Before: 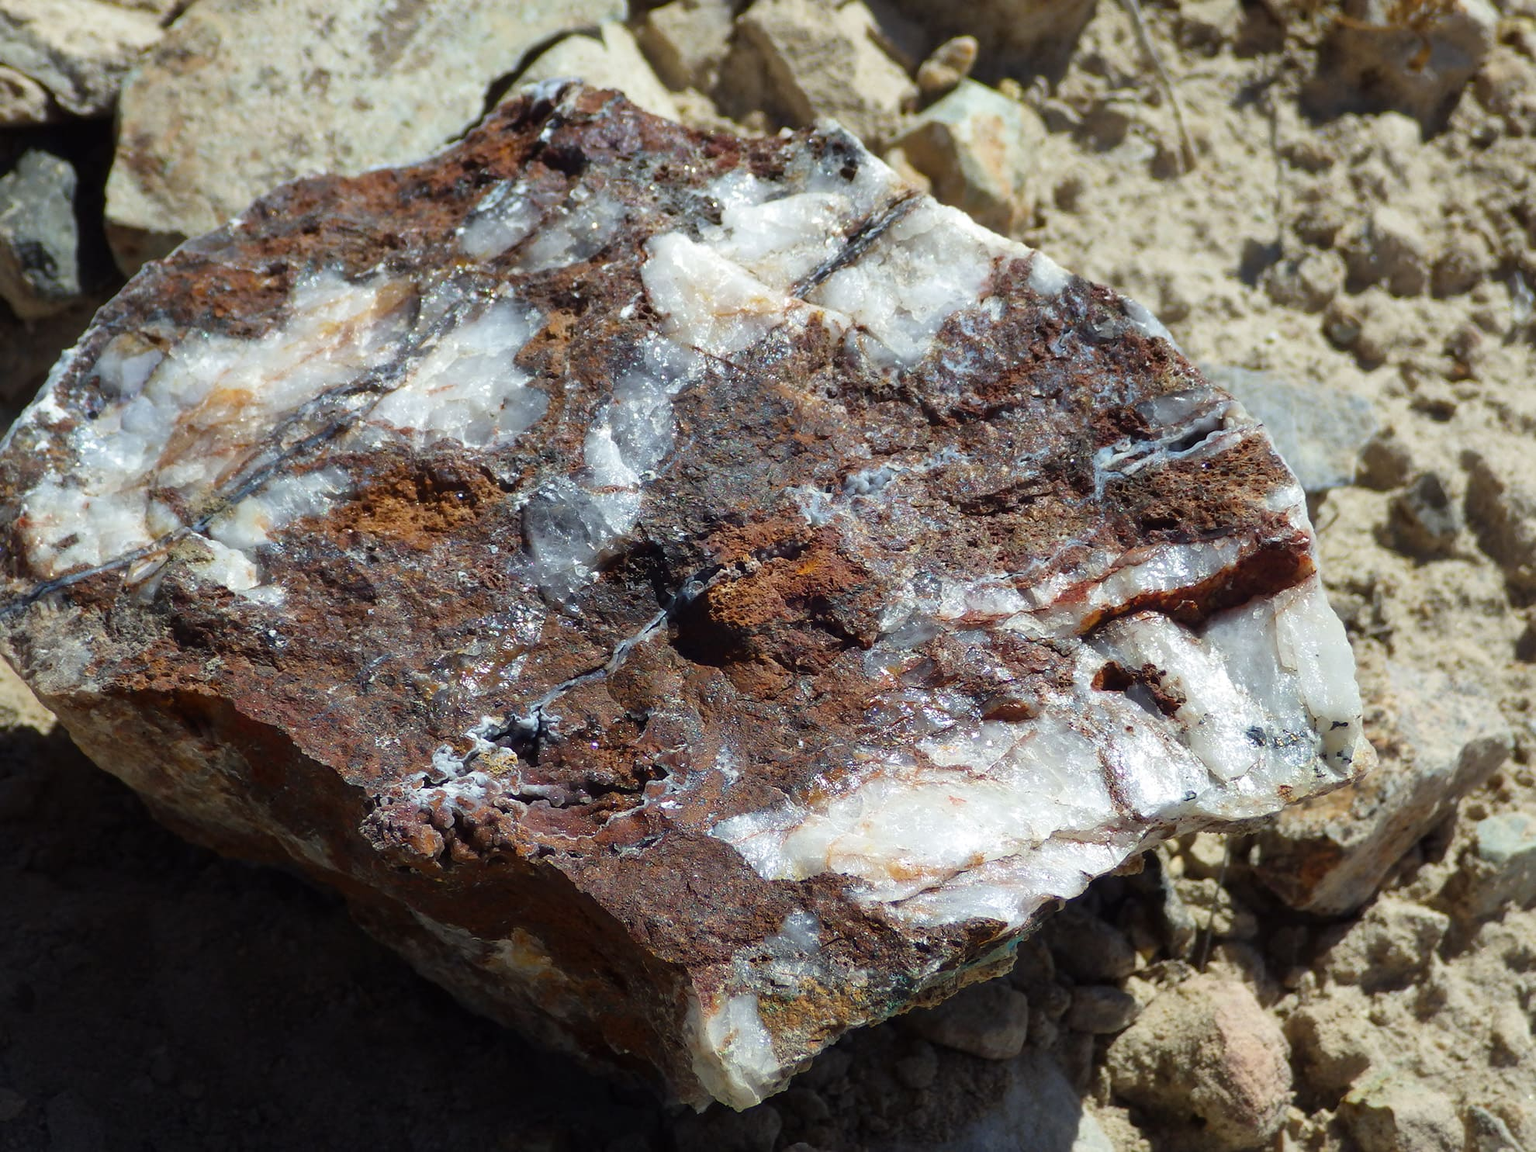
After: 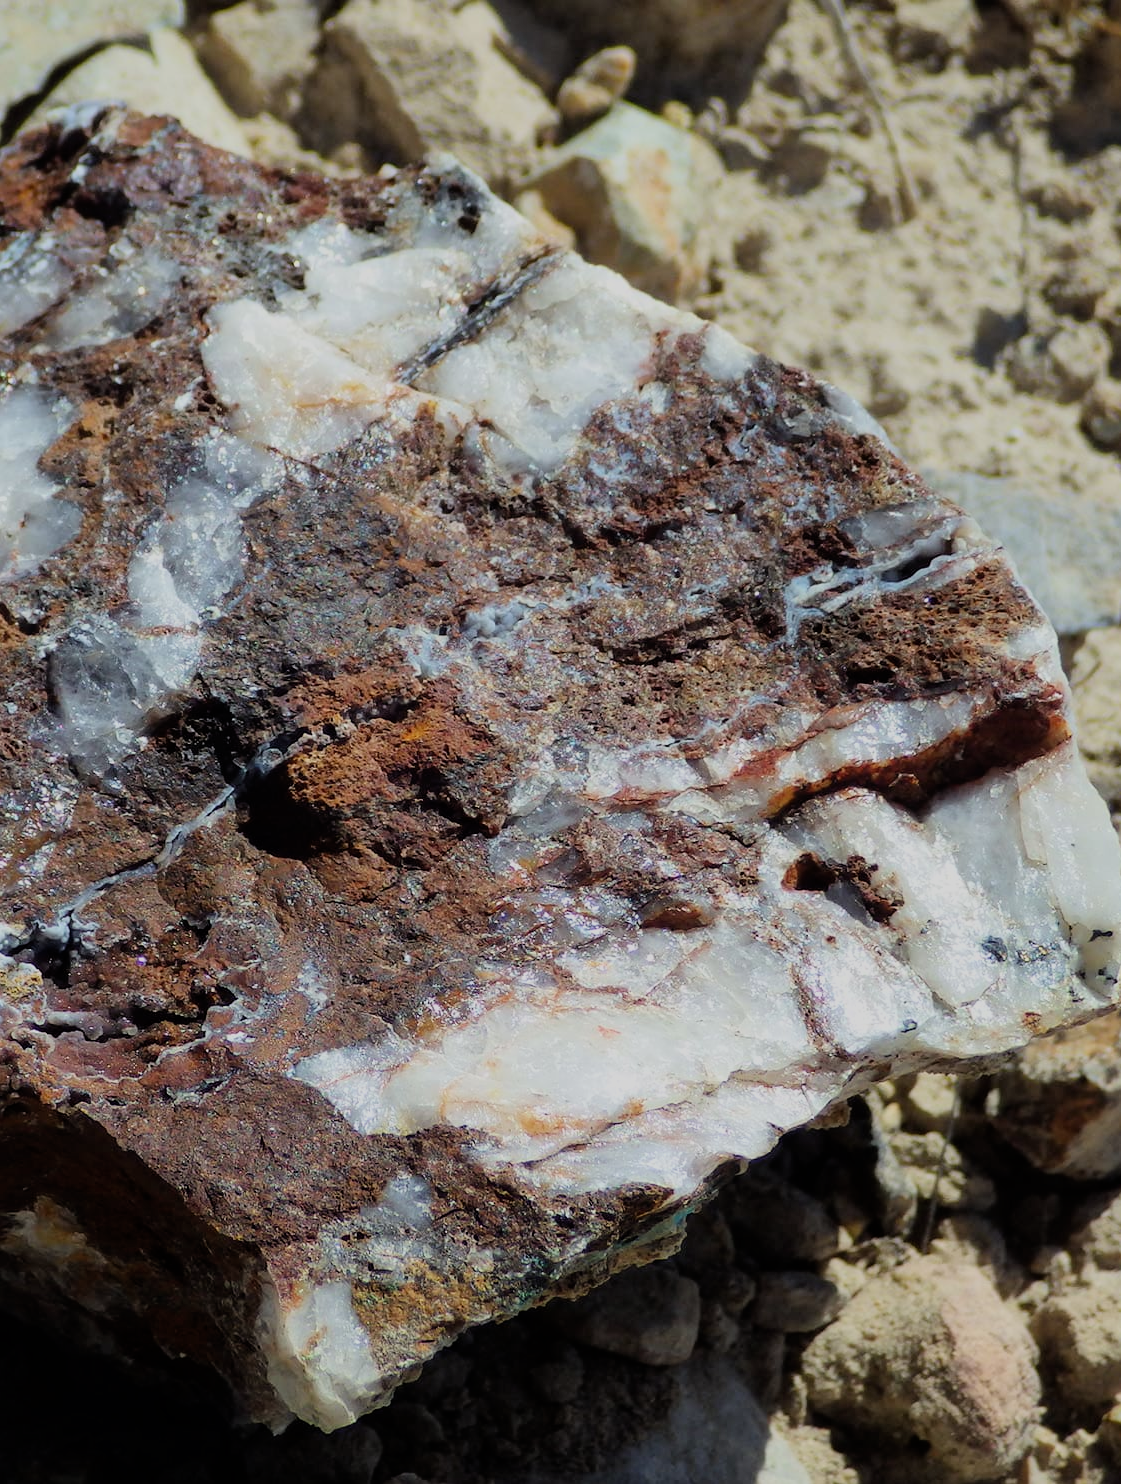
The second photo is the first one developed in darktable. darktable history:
crop: left 31.597%, top 0.023%, right 11.758%
filmic rgb: black relative exposure -7.65 EV, white relative exposure 4.56 EV, hardness 3.61, color science v6 (2022)
